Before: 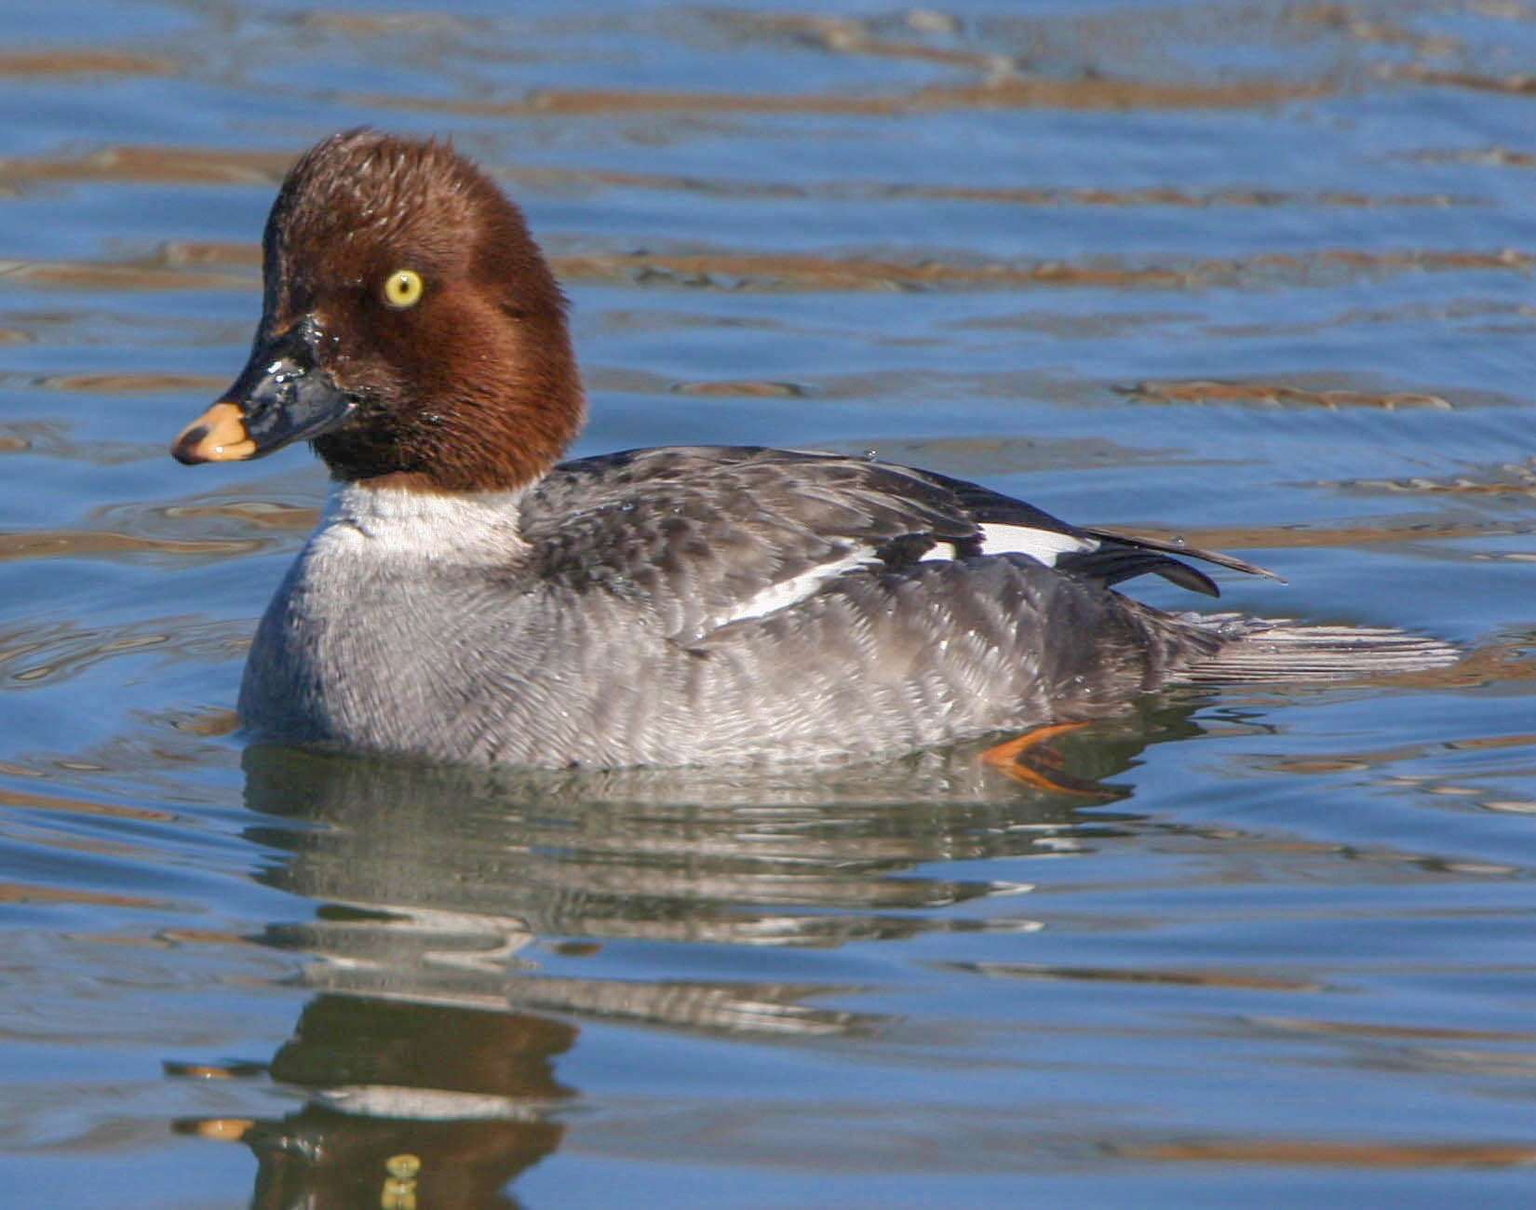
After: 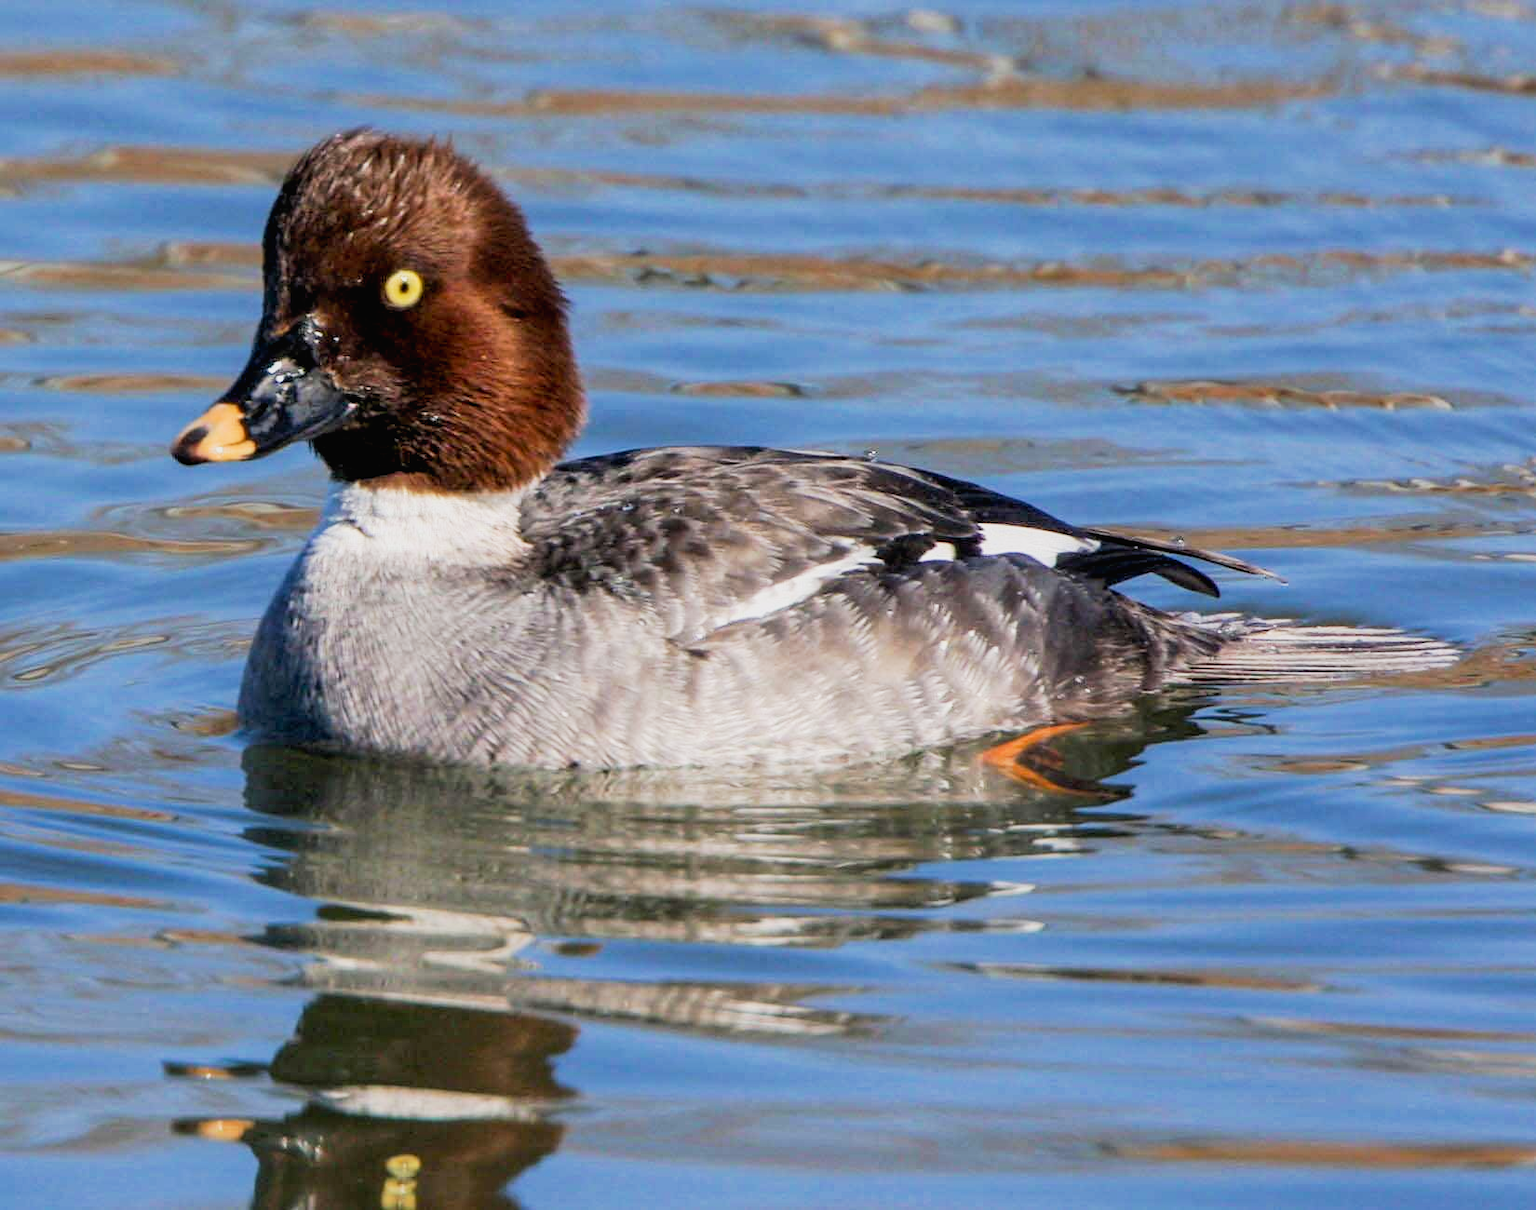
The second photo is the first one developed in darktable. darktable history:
tone curve: curves: ch0 [(0, 0.013) (0.054, 0.018) (0.205, 0.191) (0.289, 0.292) (0.39, 0.424) (0.493, 0.551) (0.647, 0.752) (0.796, 0.887) (1, 0.998)]; ch1 [(0, 0) (0.371, 0.339) (0.477, 0.452) (0.494, 0.495) (0.501, 0.501) (0.51, 0.516) (0.54, 0.557) (0.572, 0.605) (0.625, 0.687) (0.774, 0.841) (1, 1)]; ch2 [(0, 0) (0.32, 0.281) (0.403, 0.399) (0.441, 0.428) (0.47, 0.469) (0.498, 0.496) (0.524, 0.543) (0.551, 0.579) (0.633, 0.665) (0.7, 0.711) (1, 1)], preserve colors none
filmic rgb: middle gray luminance 29.06%, black relative exposure -10.35 EV, white relative exposure 5.48 EV, target black luminance 0%, hardness 3.91, latitude 1.63%, contrast 1.123, highlights saturation mix 5.05%, shadows ↔ highlights balance 15.56%
